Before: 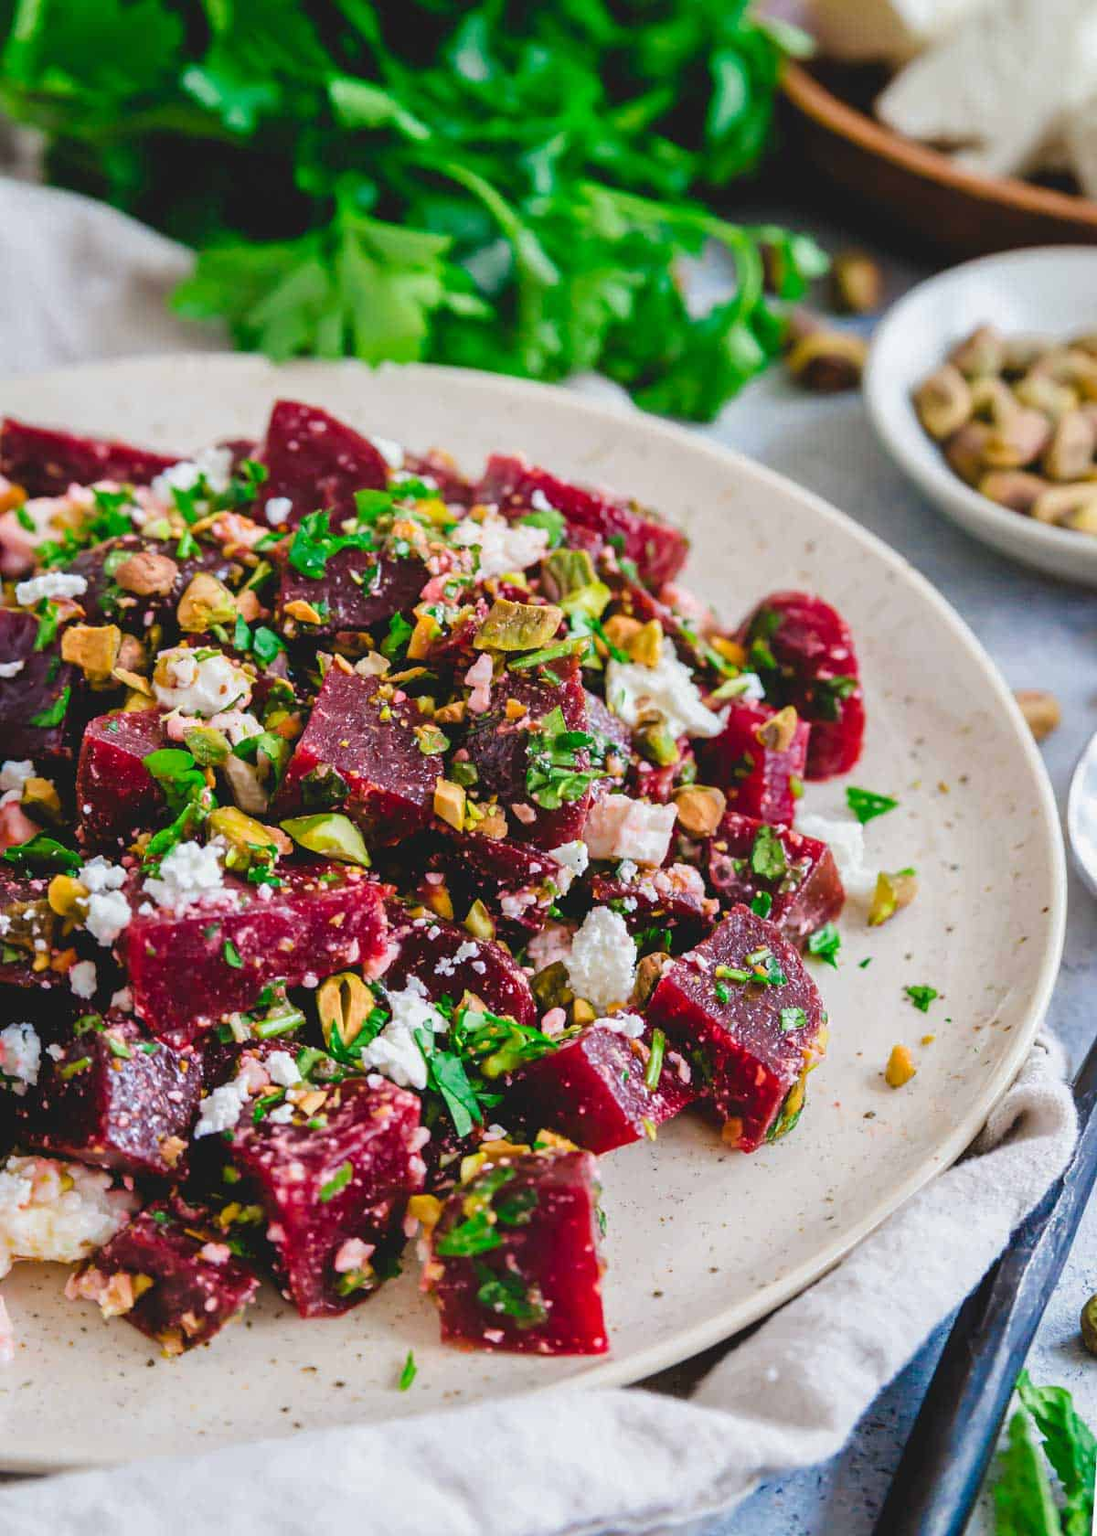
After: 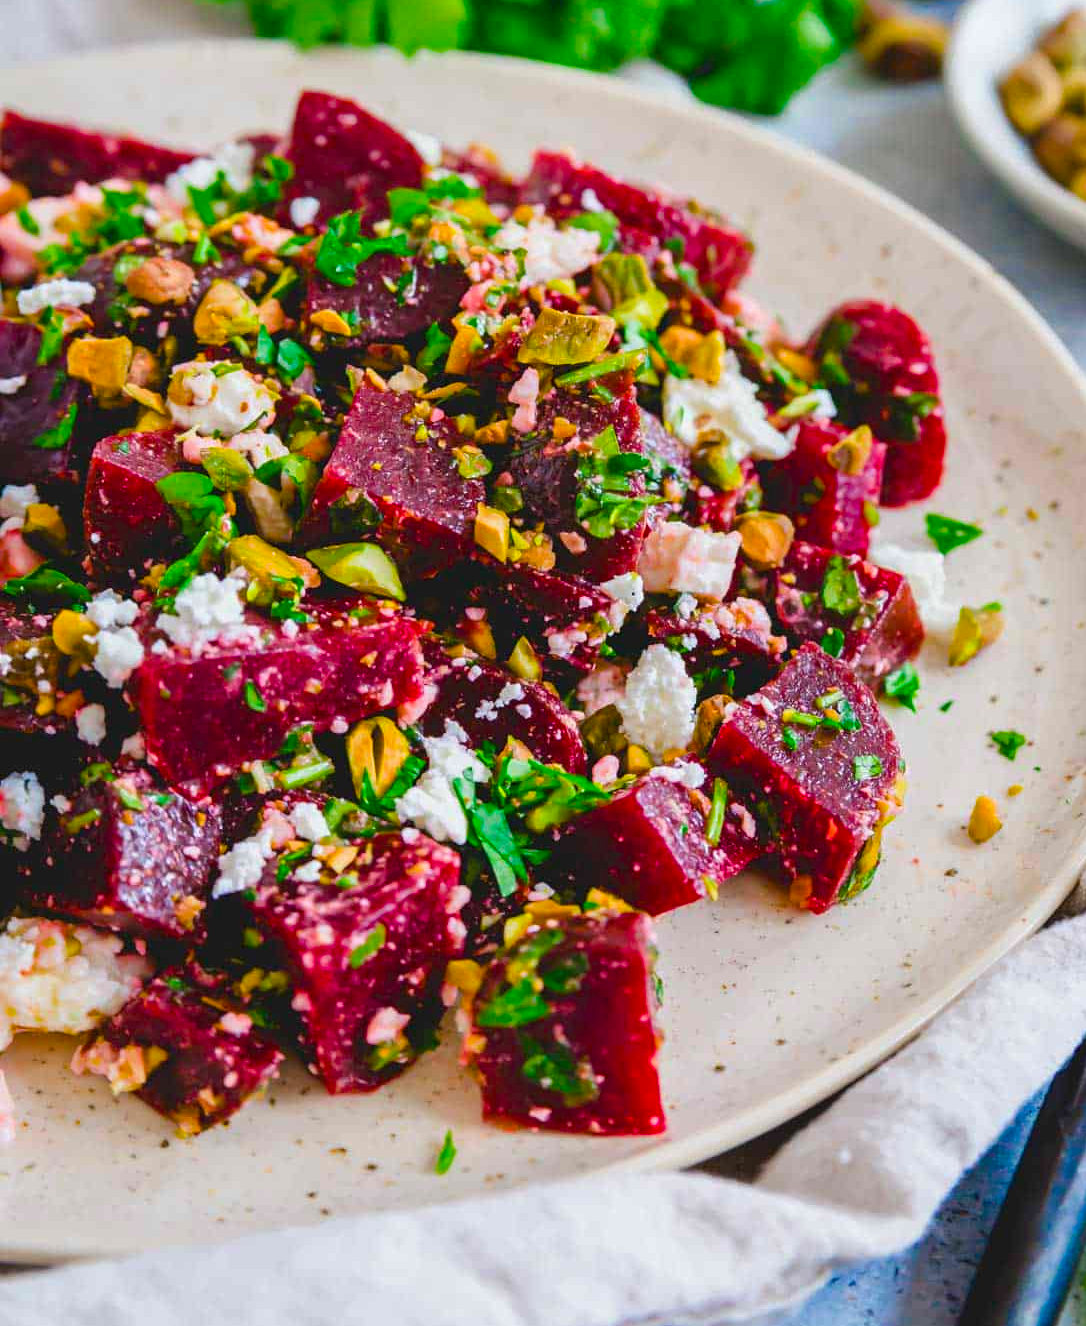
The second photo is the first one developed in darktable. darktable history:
color balance rgb: linear chroma grading › global chroma 7.76%, perceptual saturation grading › global saturation 30.626%
crop: top 20.703%, right 9.444%, bottom 0.316%
